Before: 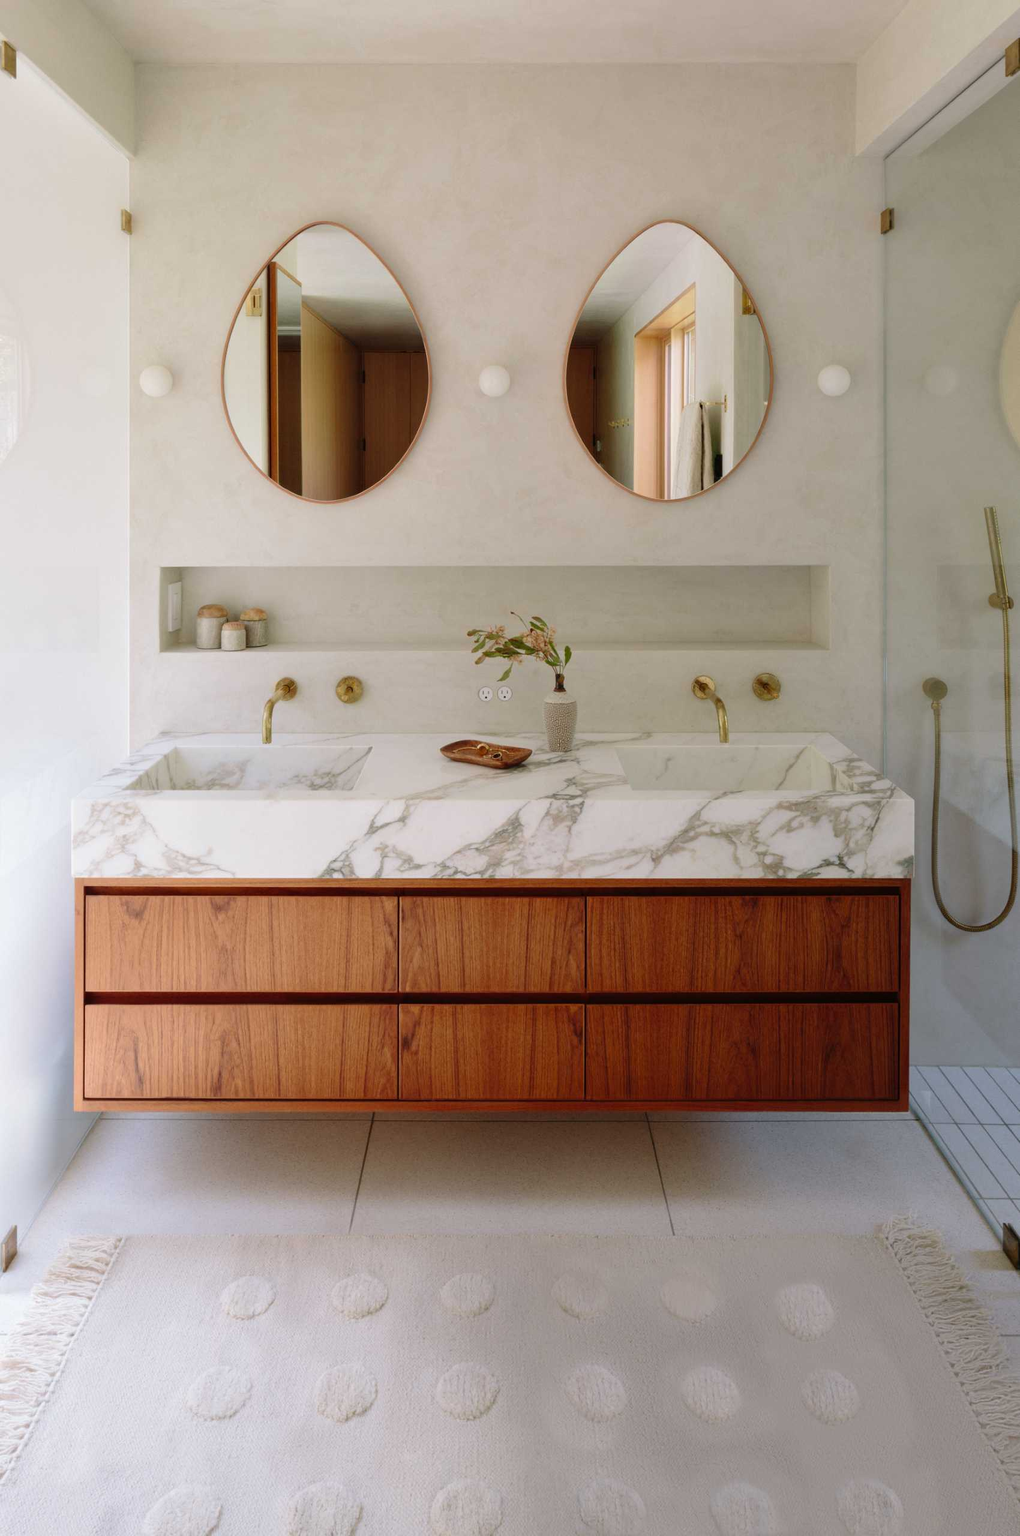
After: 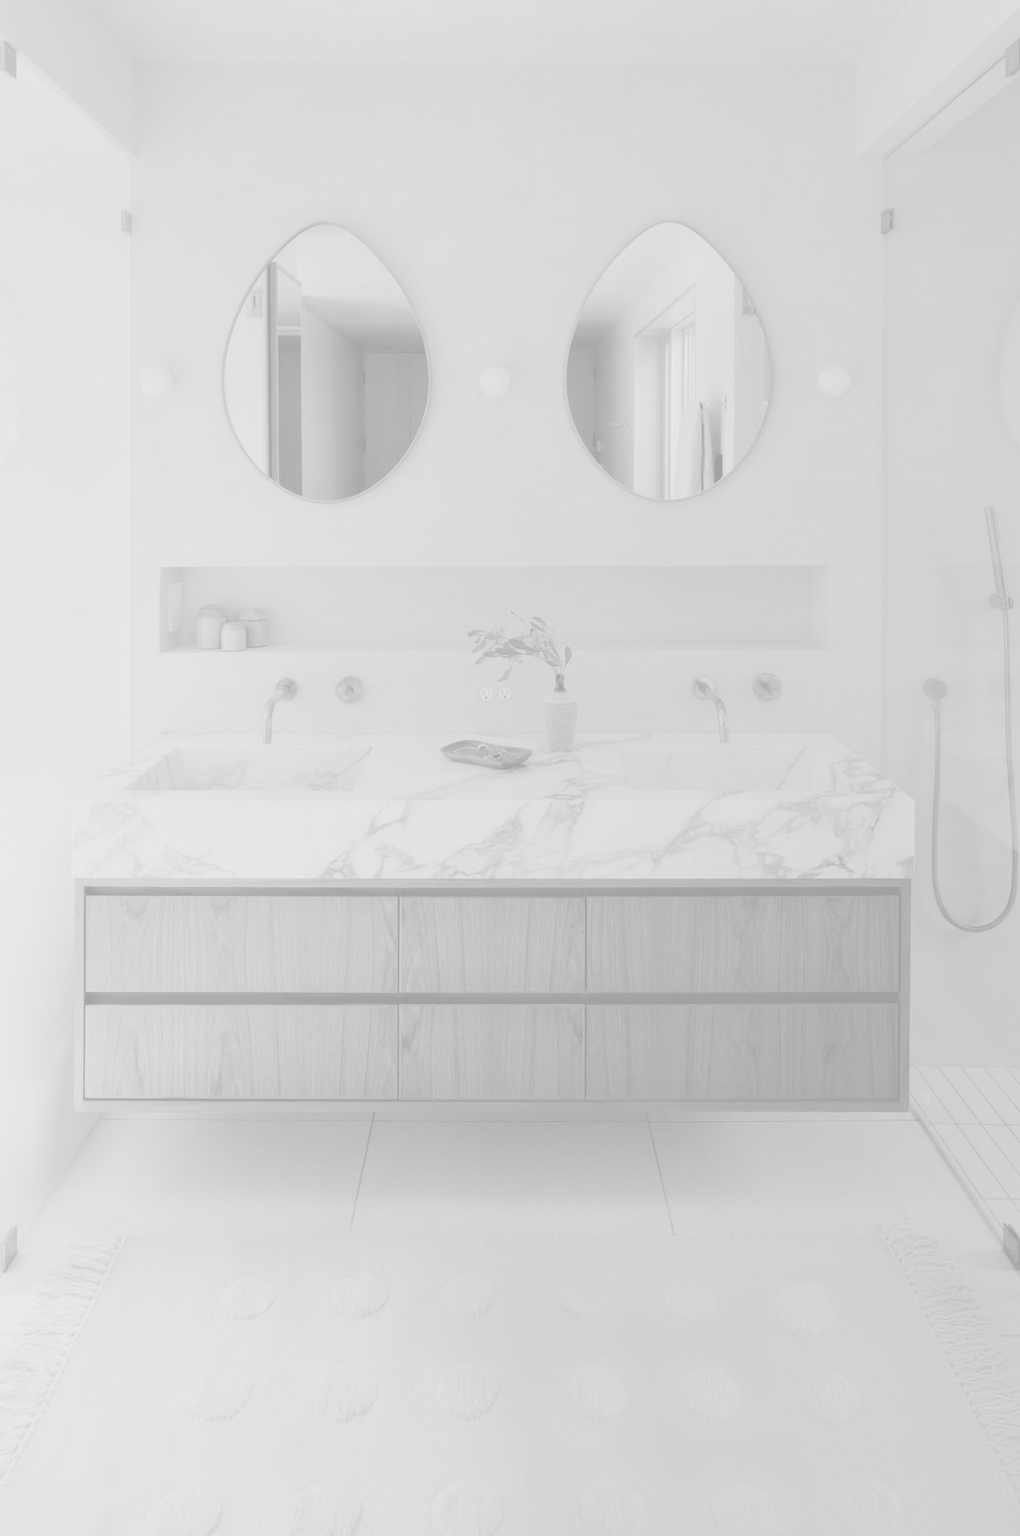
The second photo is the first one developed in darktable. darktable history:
colorize: hue 331.2°, saturation 75%, source mix 30.28%, lightness 70.52%, version 1
monochrome: a -6.99, b 35.61, size 1.4
contrast brightness saturation: brightness 0.13
